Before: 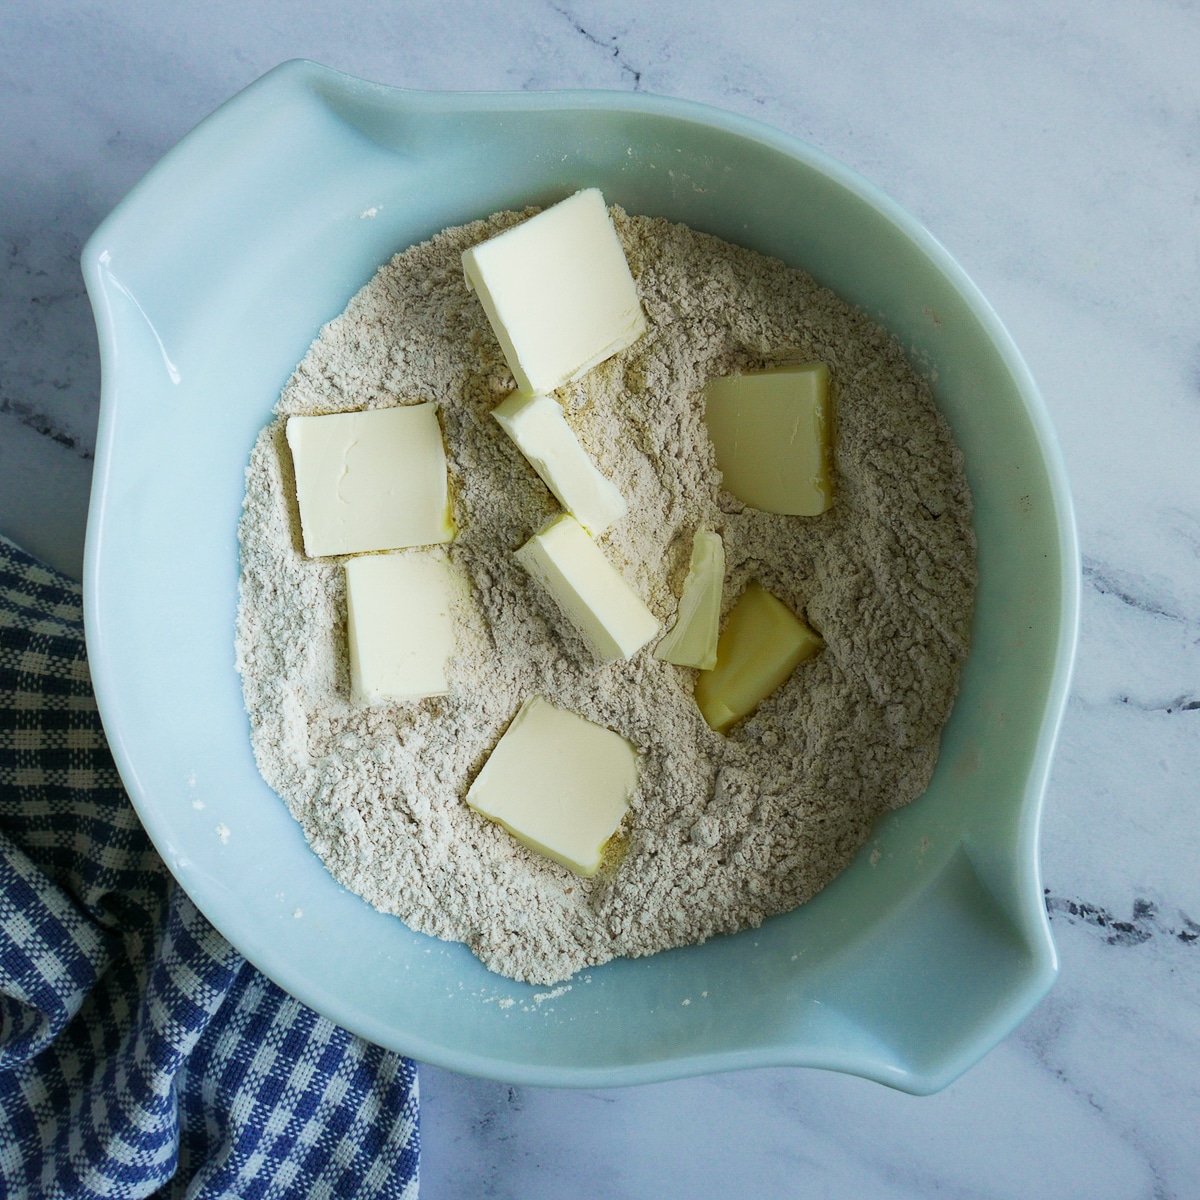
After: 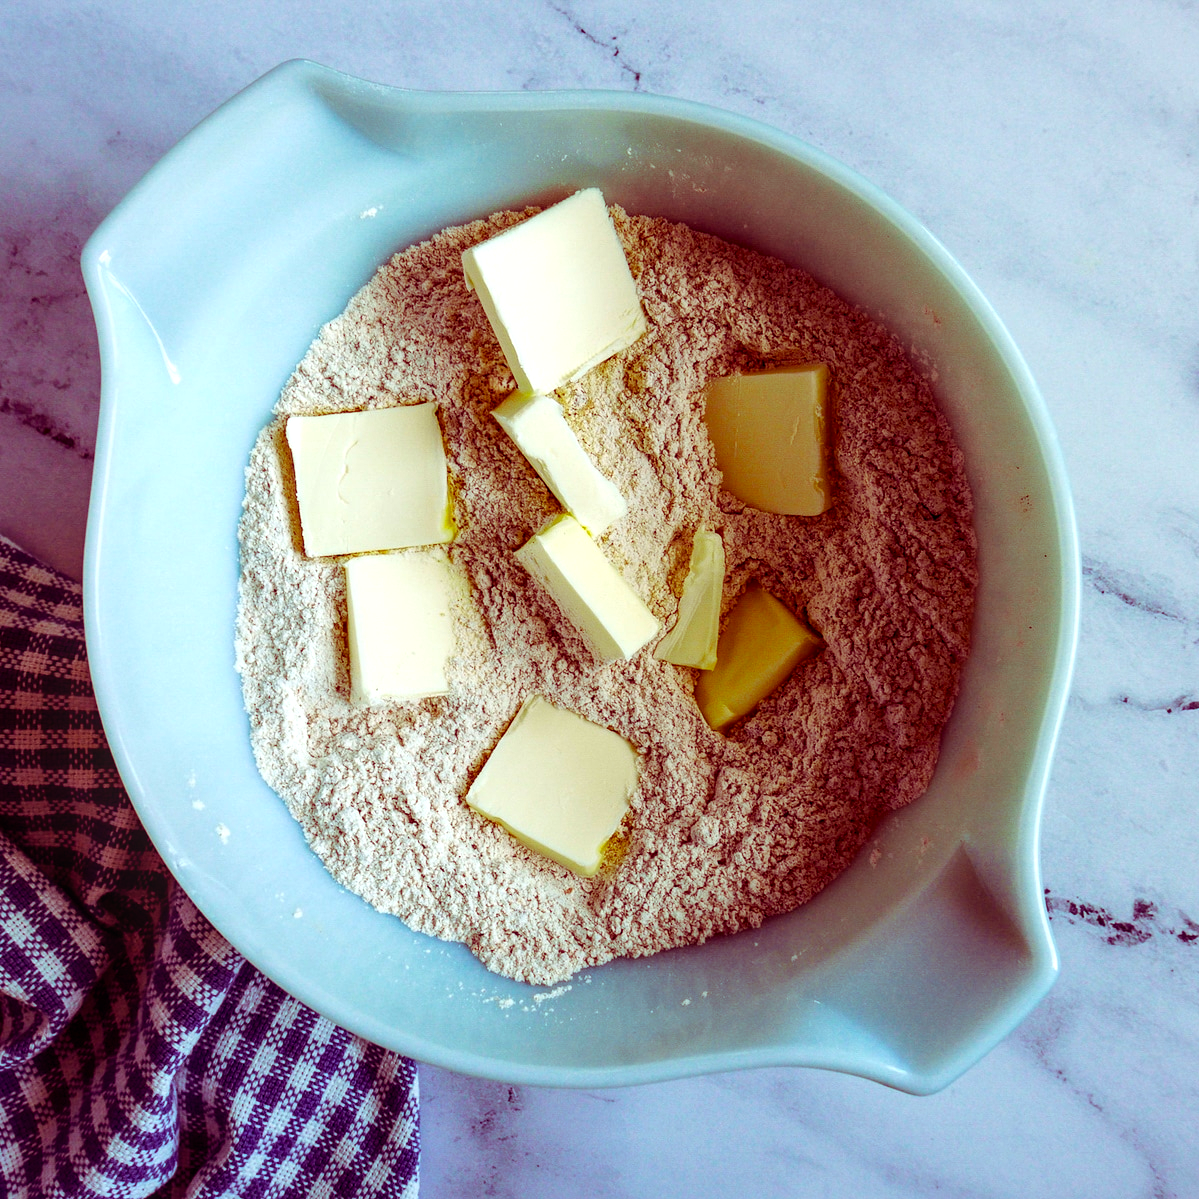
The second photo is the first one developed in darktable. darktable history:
exposure: exposure 0.127 EV, compensate highlight preservation false
local contrast: detail 130%
color zones: curves: ch1 [(0, 0.525) (0.143, 0.556) (0.286, 0.52) (0.429, 0.5) (0.571, 0.5) (0.714, 0.5) (0.857, 0.503) (1, 0.525)]
crop and rotate: left 0.079%, bottom 0.008%
color balance rgb: shadows lift › luminance -18.571%, shadows lift › chroma 35.263%, linear chroma grading › shadows -7.725%, linear chroma grading › global chroma 9.709%, perceptual saturation grading › global saturation 10.441%, perceptual brilliance grading › highlights 6.372%, perceptual brilliance grading › mid-tones 16.948%, perceptual brilliance grading › shadows -5.173%, global vibrance 19.399%
